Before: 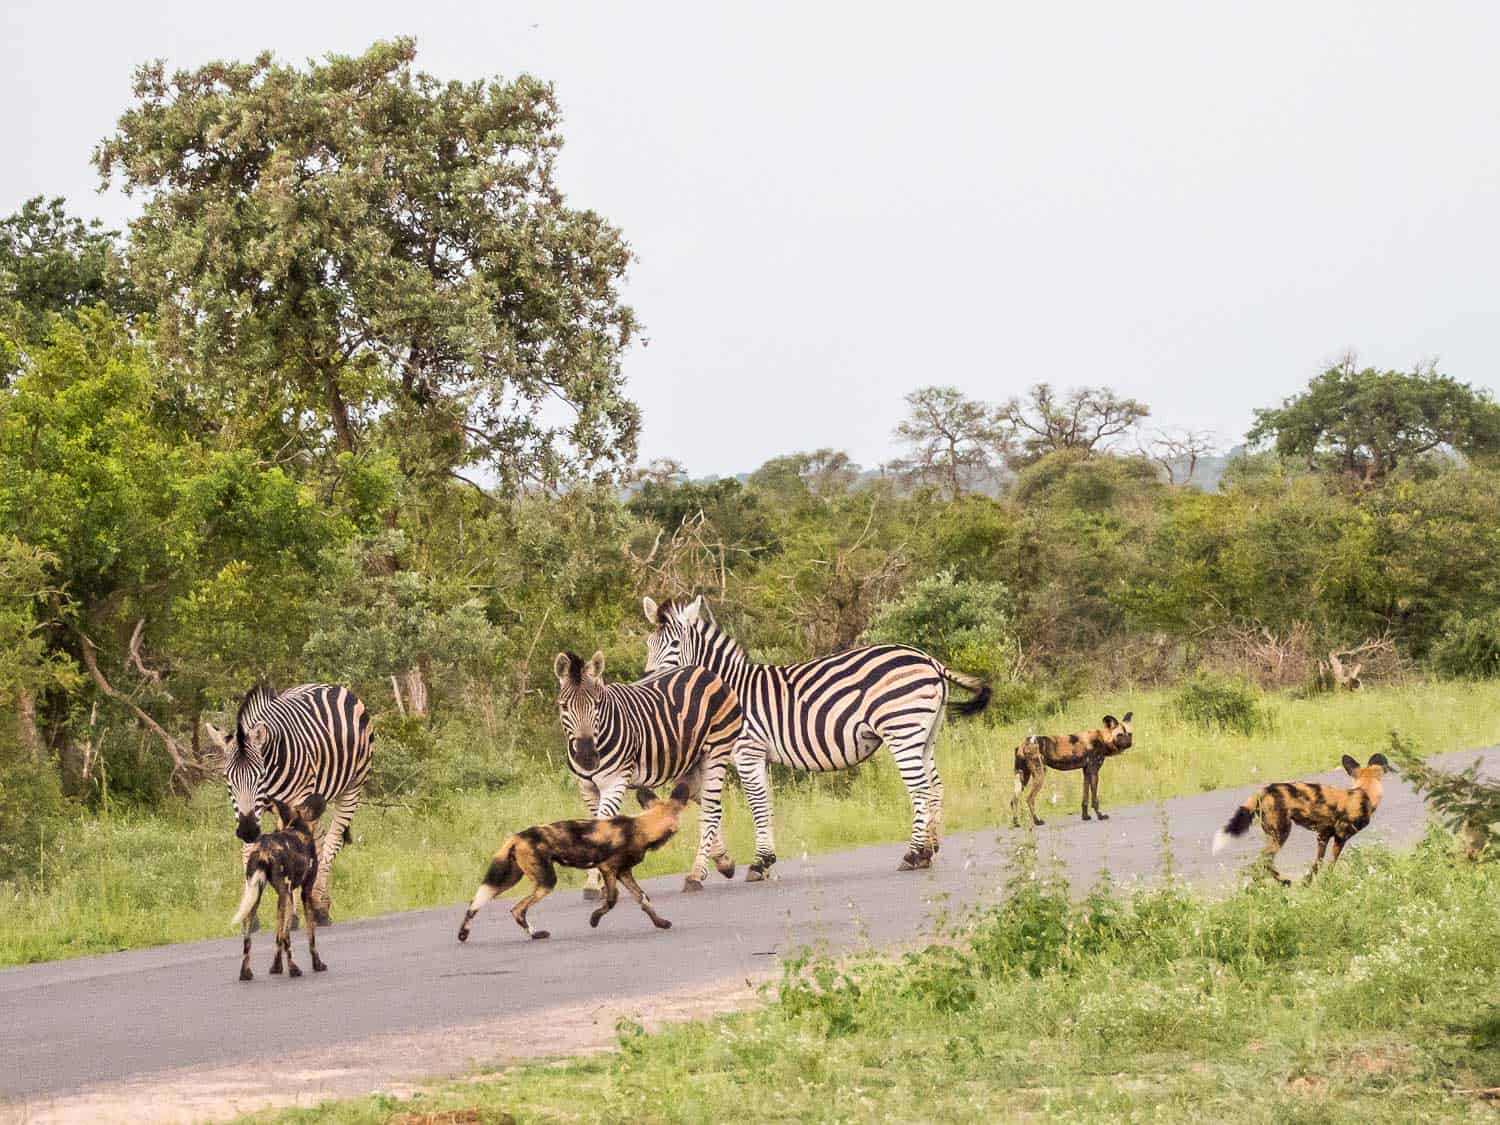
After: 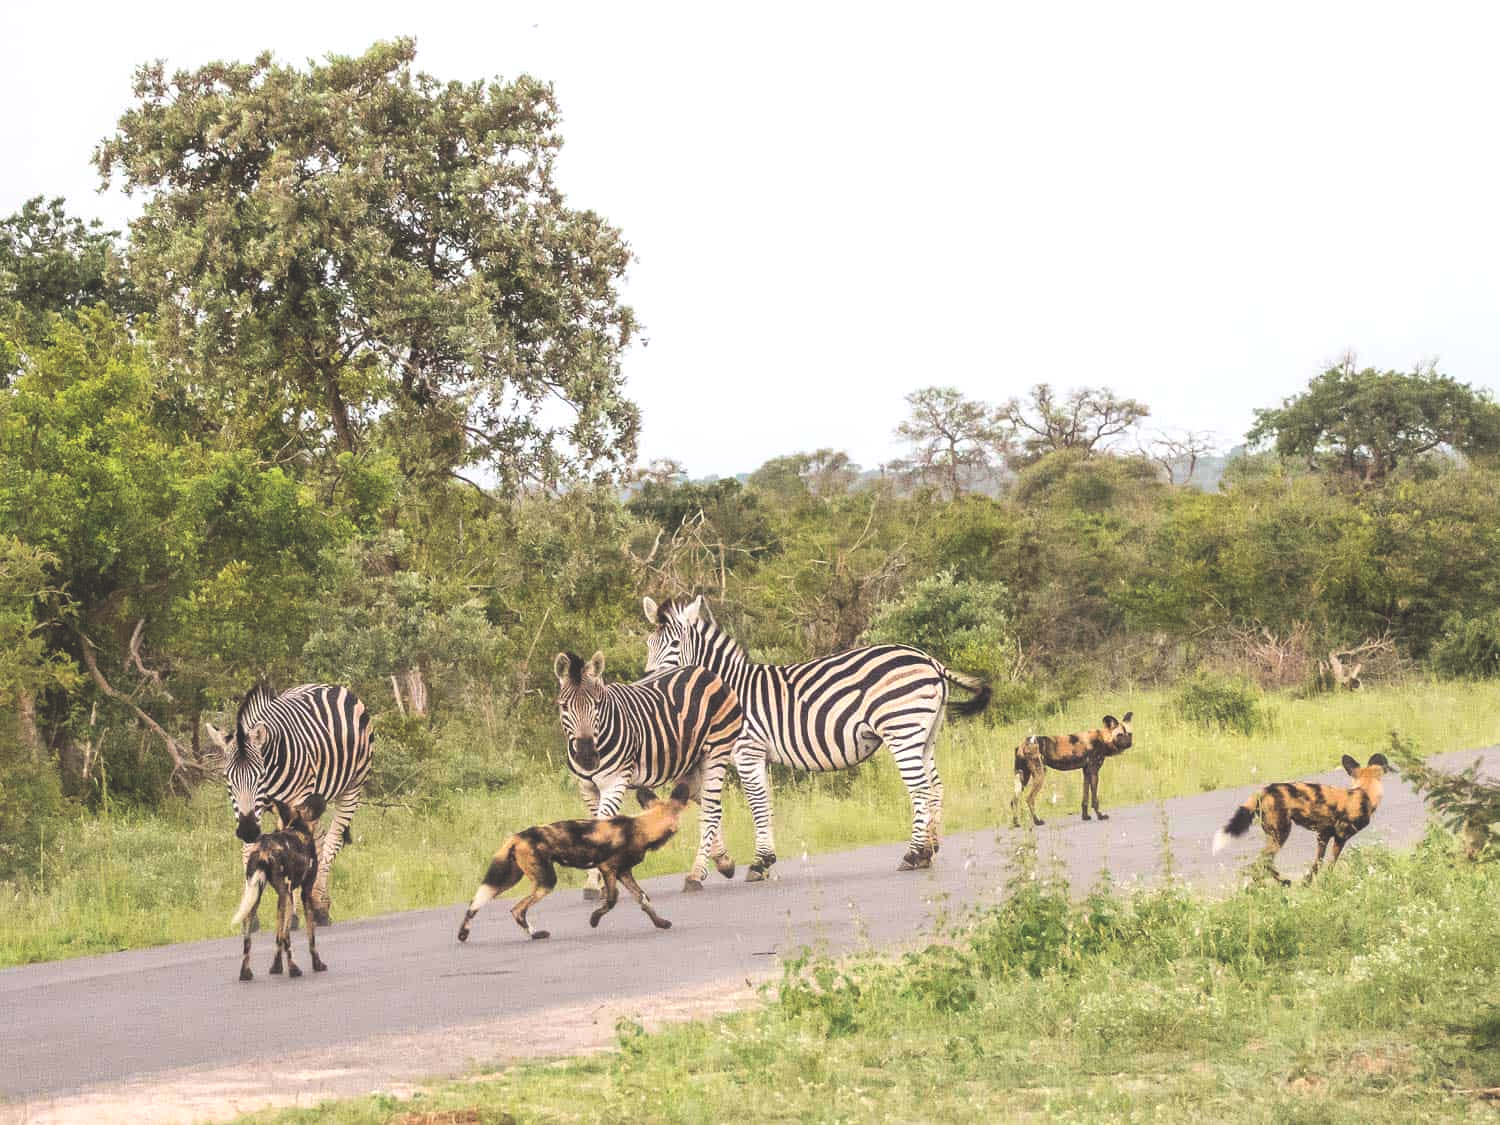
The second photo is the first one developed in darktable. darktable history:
tone equalizer: -8 EV -0.744 EV, -7 EV -0.713 EV, -6 EV -0.637 EV, -5 EV -0.392 EV, -3 EV 0.367 EV, -2 EV 0.6 EV, -1 EV 0.69 EV, +0 EV 0.764 EV, mask exposure compensation -0.515 EV
exposure: black level correction -0.036, exposure -0.498 EV, compensate highlight preservation false
